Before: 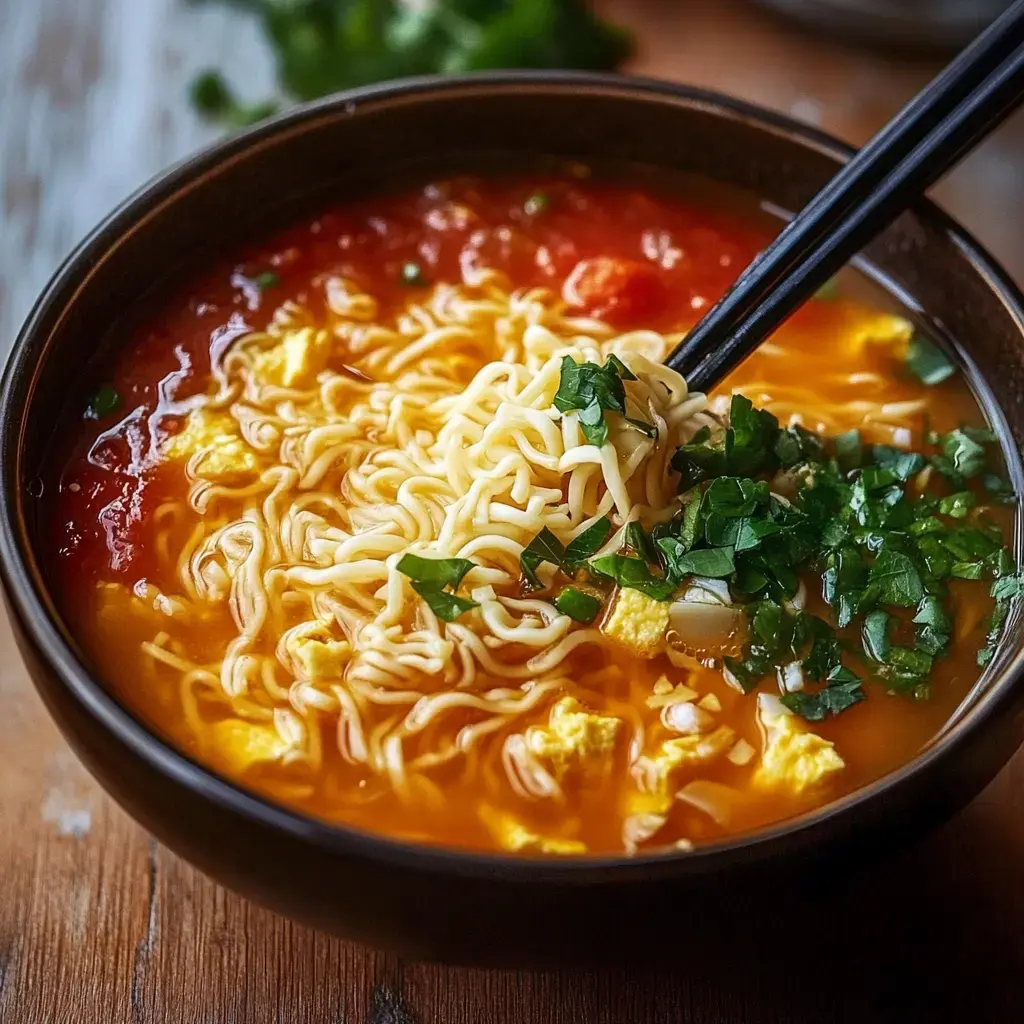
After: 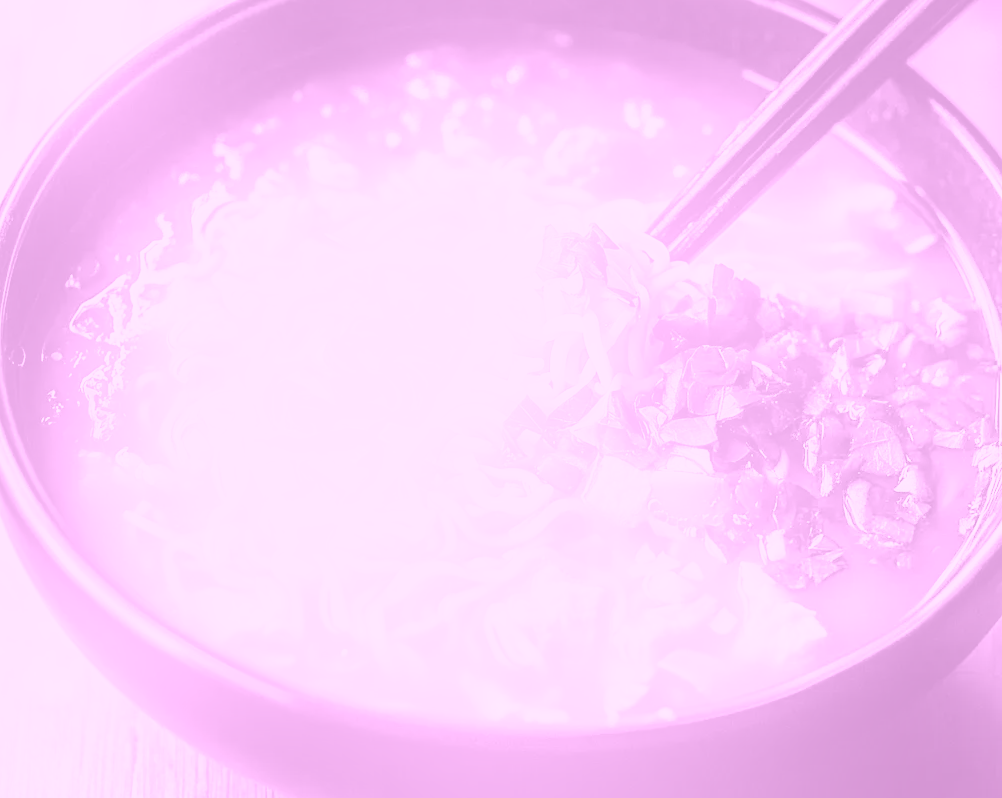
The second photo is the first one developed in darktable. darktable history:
colorize: hue 331.2°, saturation 75%, source mix 30.28%, lightness 70.52%, version 1
crop and rotate: left 1.814%, top 12.818%, right 0.25%, bottom 9.225%
bloom: on, module defaults
exposure: black level correction 0, exposure 1.2 EV, compensate exposure bias true, compensate highlight preservation false
base curve: curves: ch0 [(0, 0) (0.028, 0.03) (0.121, 0.232) (0.46, 0.748) (0.859, 0.968) (1, 1)], preserve colors none
